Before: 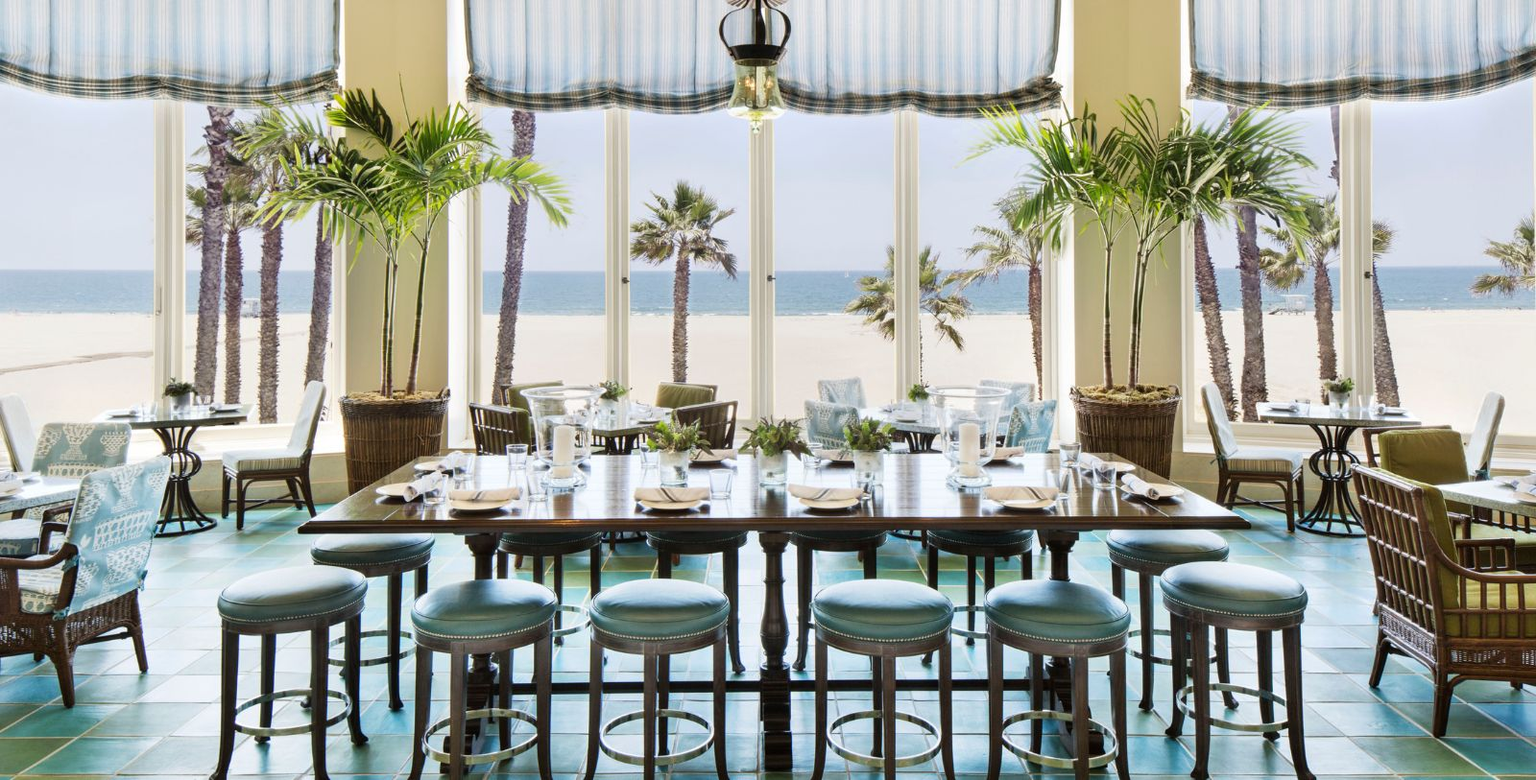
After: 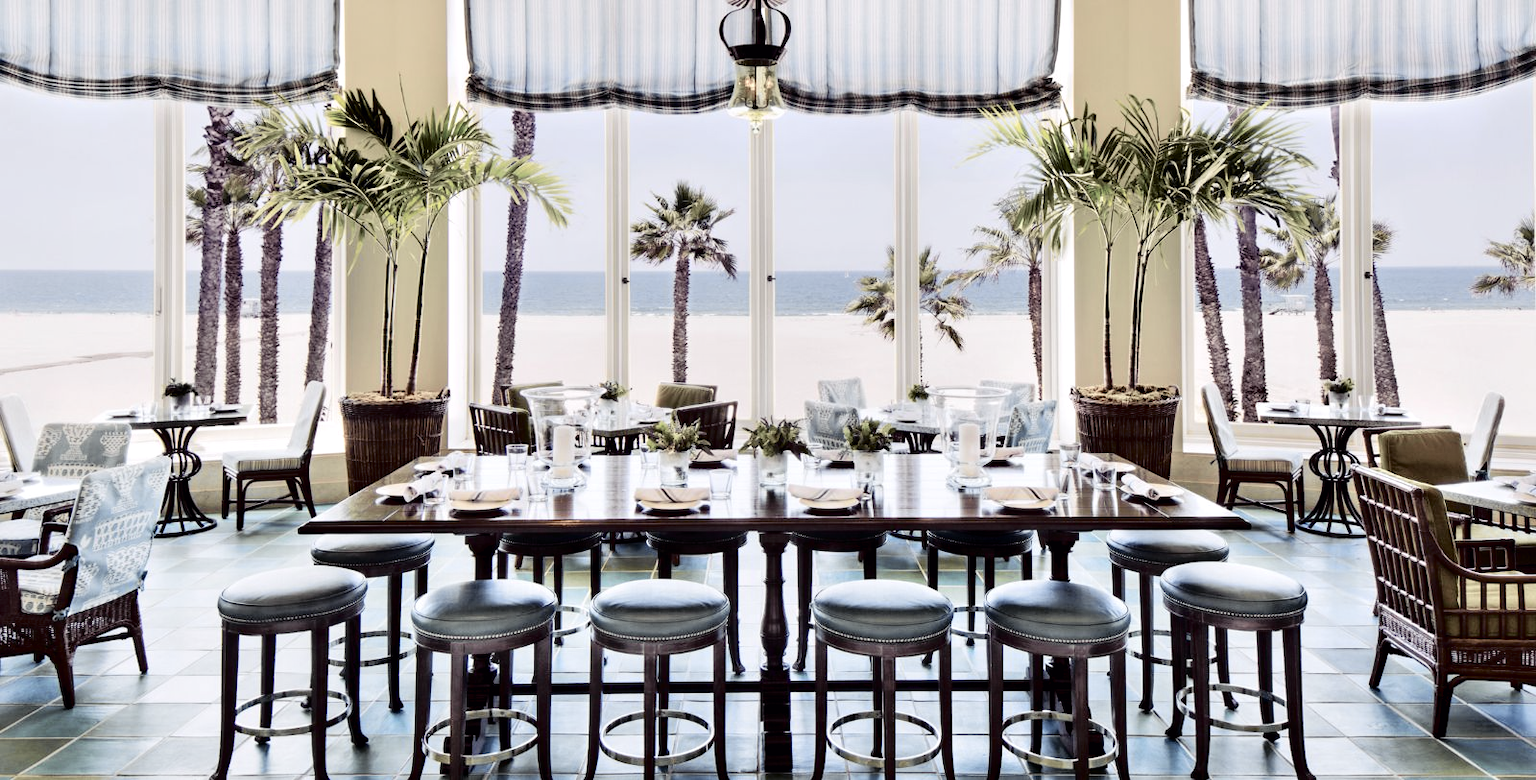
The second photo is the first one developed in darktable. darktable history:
color balance rgb: shadows lift › luminance -21.49%, shadows lift › chroma 8.891%, shadows lift › hue 285.3°, linear chroma grading › global chroma 8.818%, perceptual saturation grading › global saturation -27.907%
tone curve: curves: ch0 [(0, 0) (0.105, 0.044) (0.195, 0.128) (0.283, 0.283) (0.384, 0.404) (0.485, 0.531) (0.635, 0.7) (0.832, 0.858) (1, 0.977)]; ch1 [(0, 0) (0.161, 0.092) (0.35, 0.33) (0.379, 0.401) (0.448, 0.478) (0.498, 0.503) (0.531, 0.537) (0.586, 0.563) (0.687, 0.648) (1, 1)]; ch2 [(0, 0) (0.359, 0.372) (0.437, 0.437) (0.483, 0.484) (0.53, 0.515) (0.556, 0.553) (0.635, 0.589) (1, 1)], color space Lab, independent channels, preserve colors none
contrast equalizer: y [[0.531, 0.548, 0.559, 0.557, 0.544, 0.527], [0.5 ×6], [0.5 ×6], [0 ×6], [0 ×6]]
